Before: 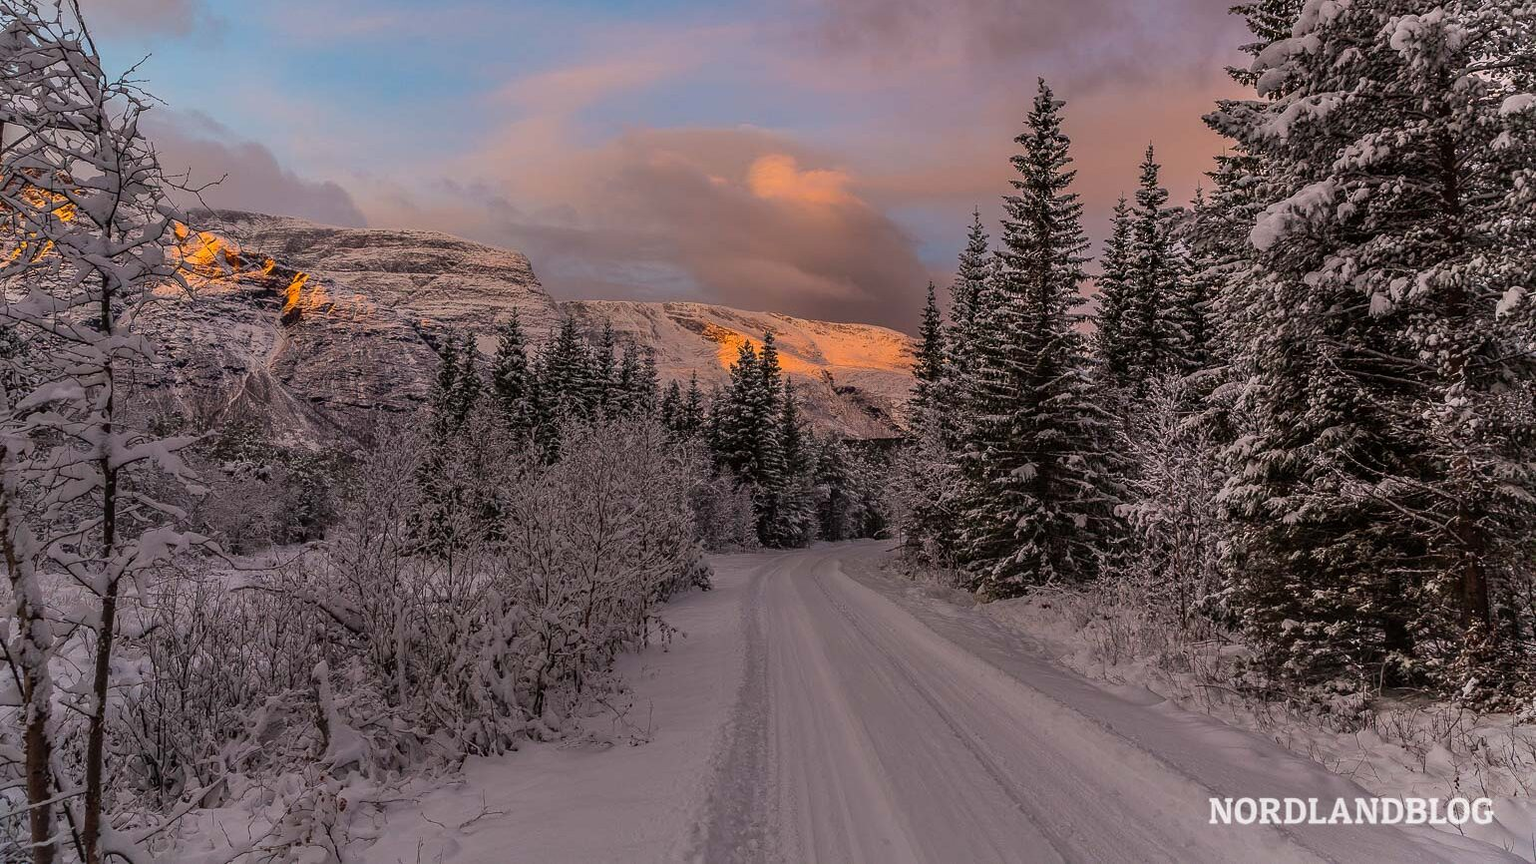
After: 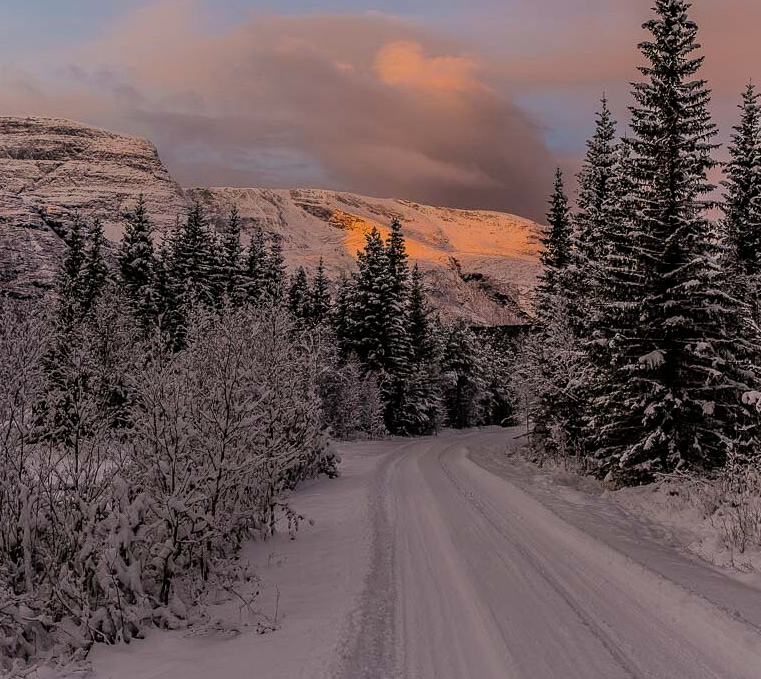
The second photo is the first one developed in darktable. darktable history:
crop and rotate: angle 0.02°, left 24.353%, top 13.219%, right 26.156%, bottom 8.224%
filmic rgb: black relative exposure -7.65 EV, white relative exposure 4.56 EV, hardness 3.61, contrast 1.05
